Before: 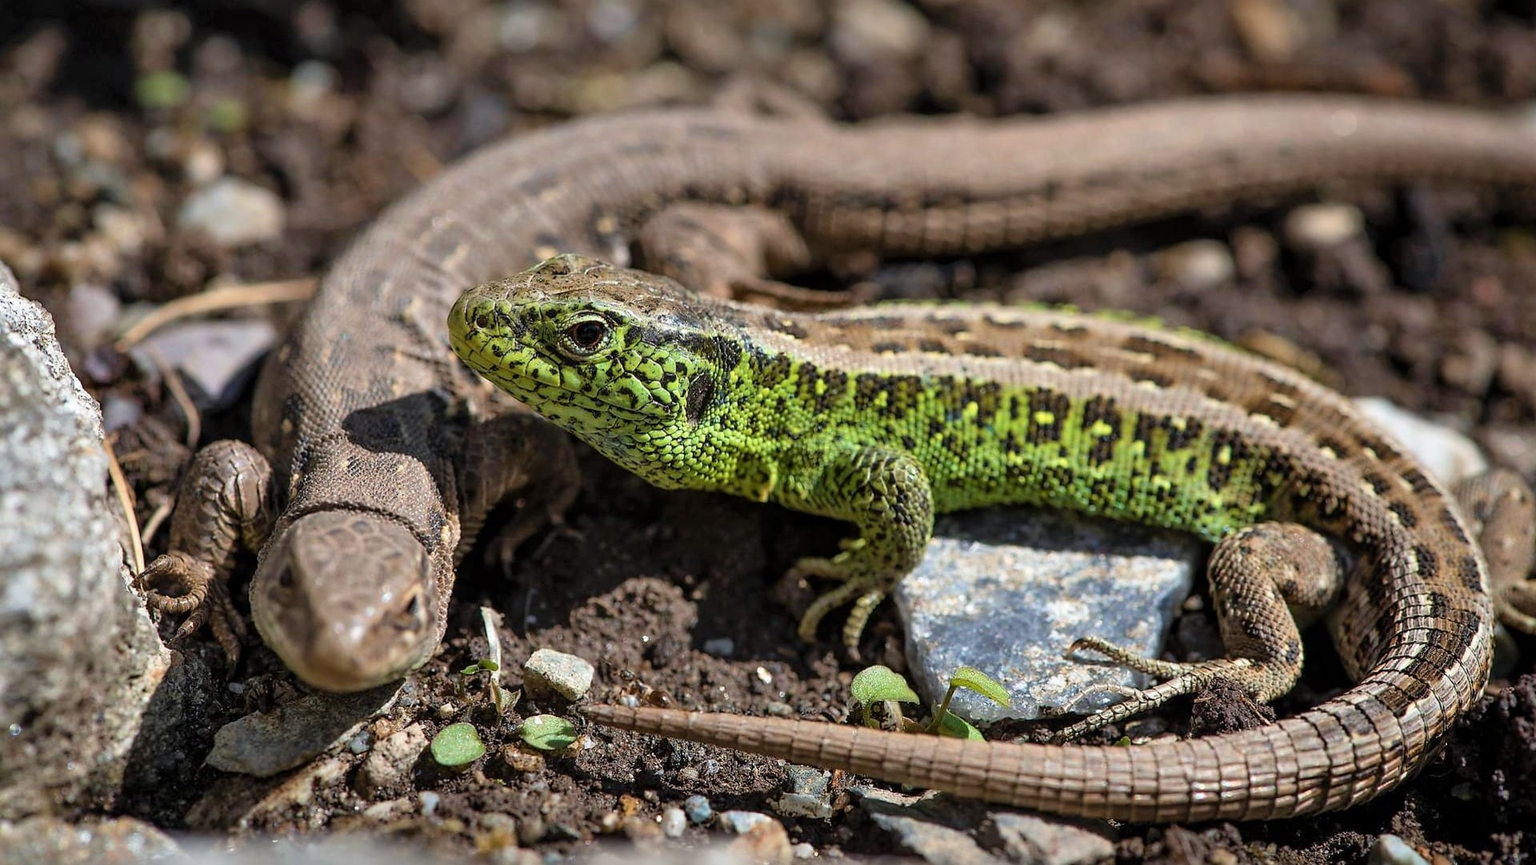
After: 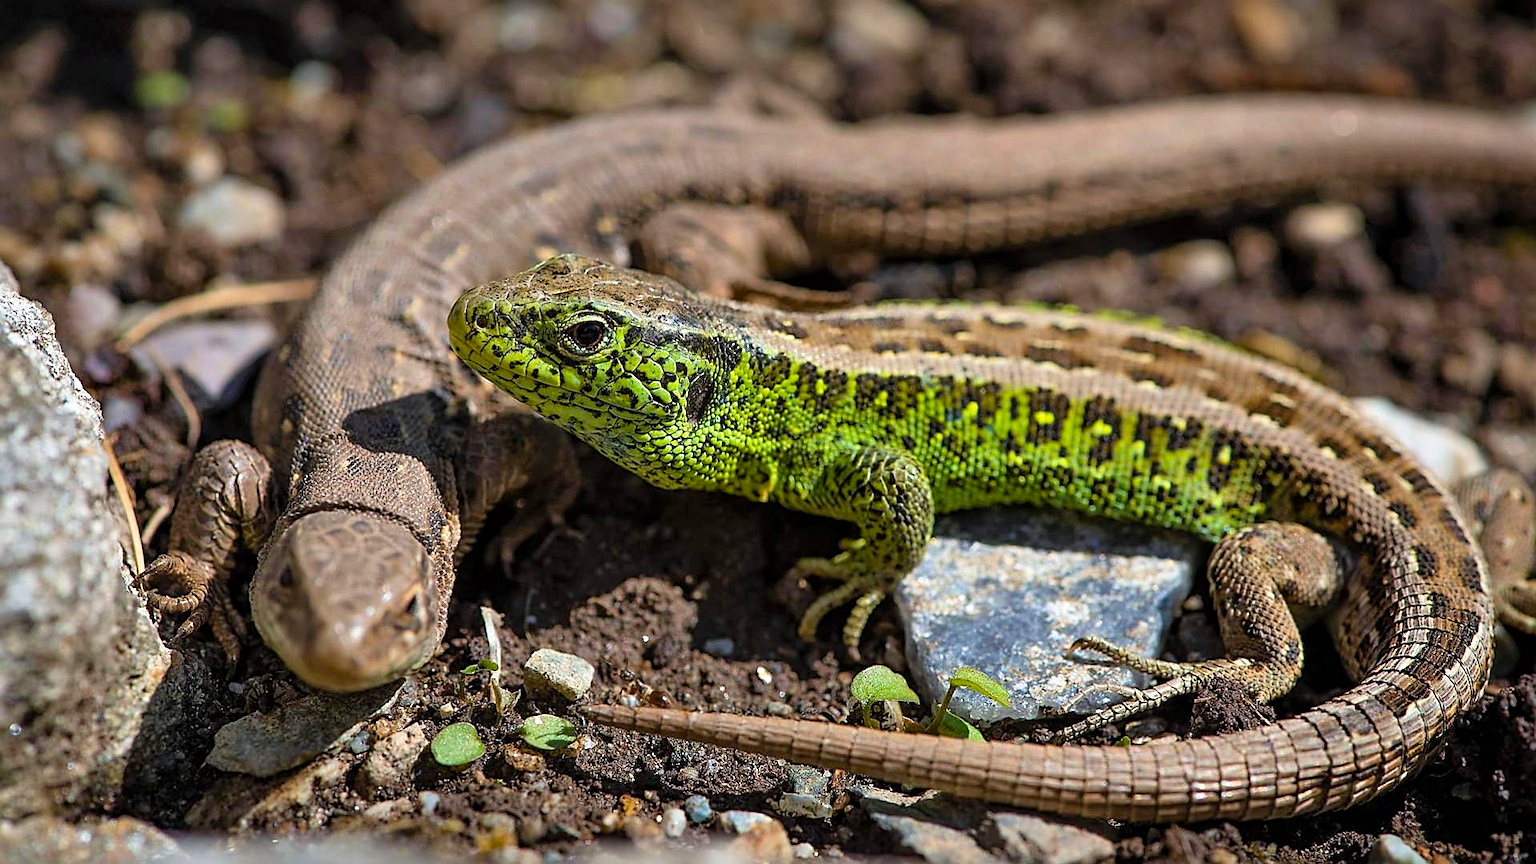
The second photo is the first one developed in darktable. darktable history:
sharpen: on, module defaults
color balance rgb: perceptual saturation grading › global saturation 20%, global vibrance 20%
